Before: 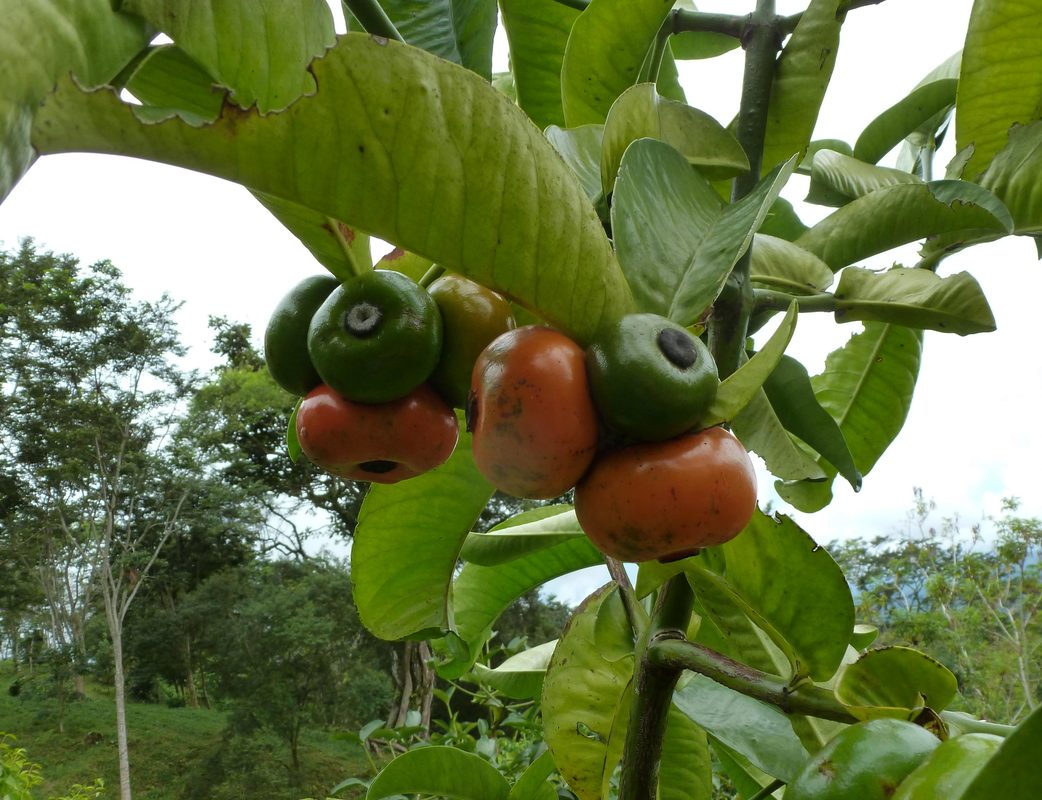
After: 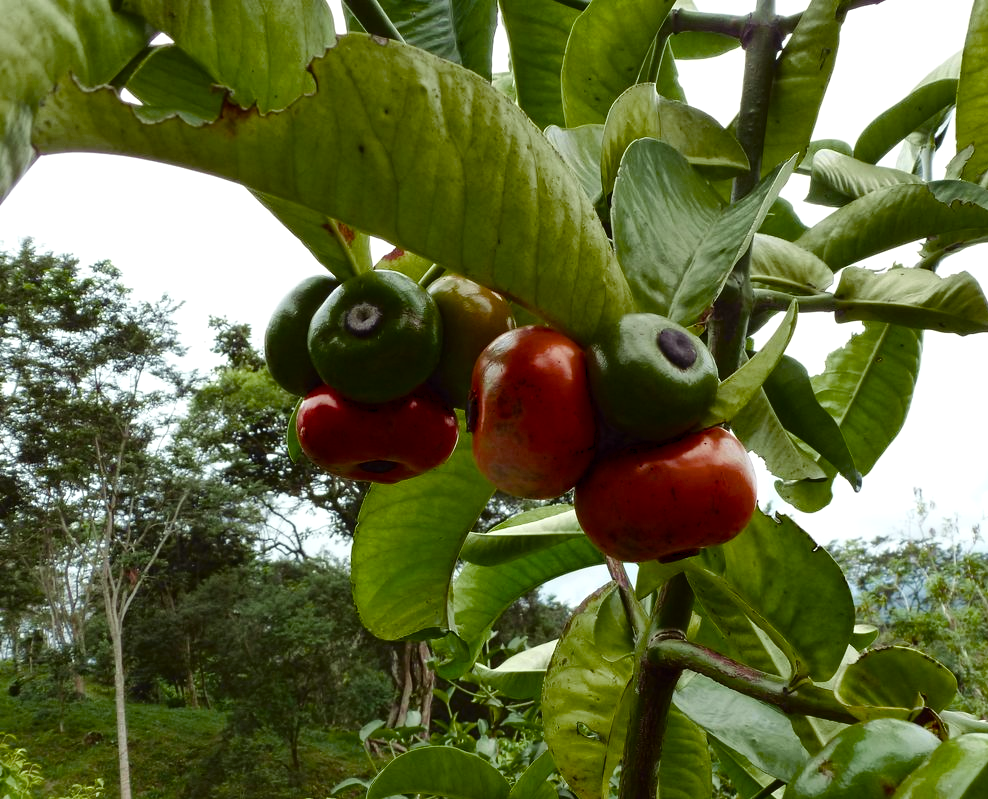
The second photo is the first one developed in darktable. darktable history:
levels: levels [0.016, 0.492, 0.969]
crop and rotate: left 0%, right 5.147%
color balance rgb: shadows lift › luminance 0.52%, shadows lift › chroma 6.805%, shadows lift › hue 297.91°, global offset › luminance 0.701%, perceptual saturation grading › global saturation 0.156%, perceptual saturation grading › highlights -34.508%, perceptual saturation grading › mid-tones 14.958%, perceptual saturation grading › shadows 48.168%, saturation formula JzAzBz (2021)
tone curve: curves: ch0 [(0.003, 0) (0.066, 0.023) (0.149, 0.094) (0.264, 0.238) (0.395, 0.401) (0.517, 0.553) (0.716, 0.743) (0.813, 0.846) (1, 1)]; ch1 [(0, 0) (0.164, 0.115) (0.337, 0.332) (0.39, 0.398) (0.464, 0.461) (0.501, 0.5) (0.521, 0.529) (0.571, 0.588) (0.652, 0.681) (0.733, 0.749) (0.811, 0.796) (1, 1)]; ch2 [(0, 0) (0.337, 0.382) (0.464, 0.476) (0.501, 0.502) (0.527, 0.54) (0.556, 0.567) (0.6, 0.59) (0.687, 0.675) (1, 1)], color space Lab, independent channels, preserve colors none
sharpen: radius 2.897, amount 0.864, threshold 47.068
